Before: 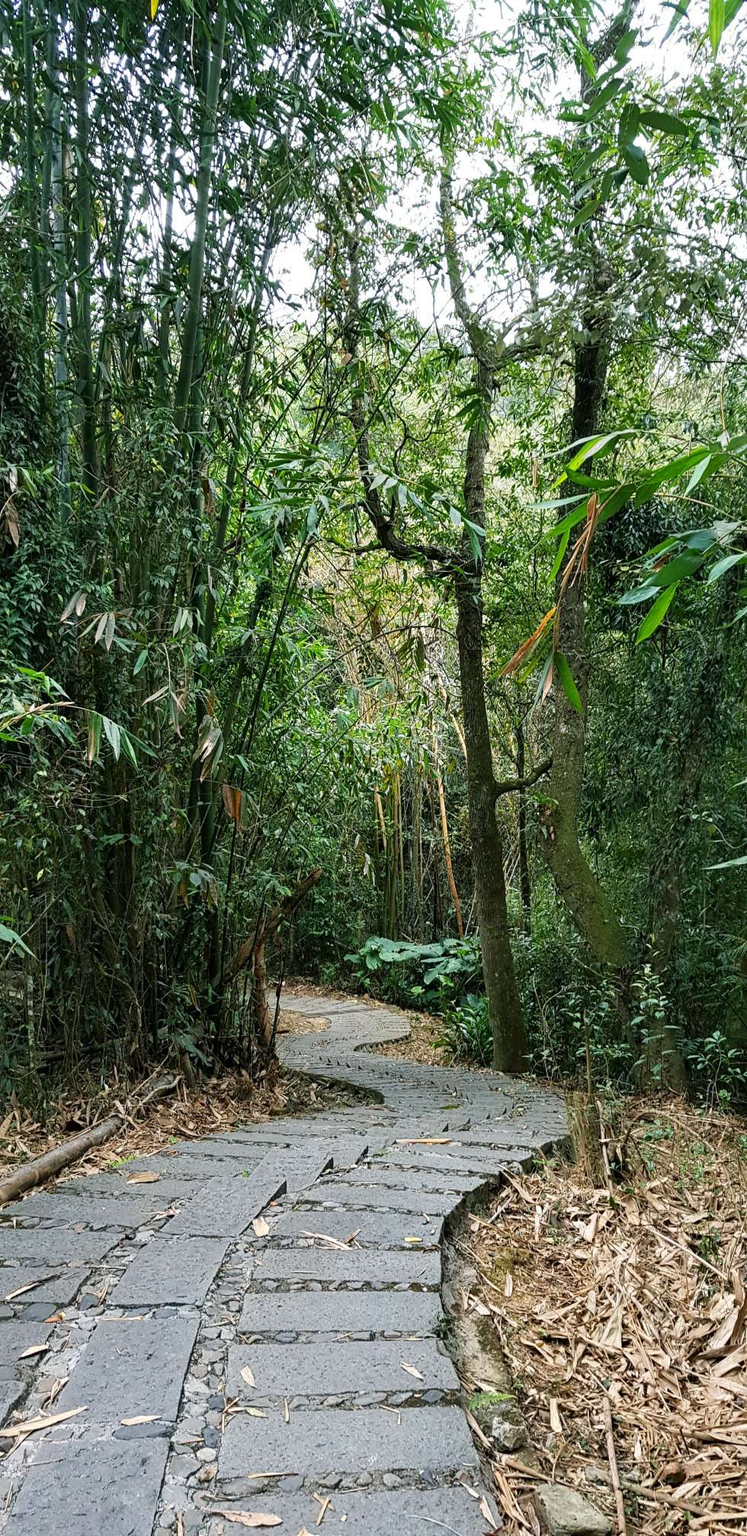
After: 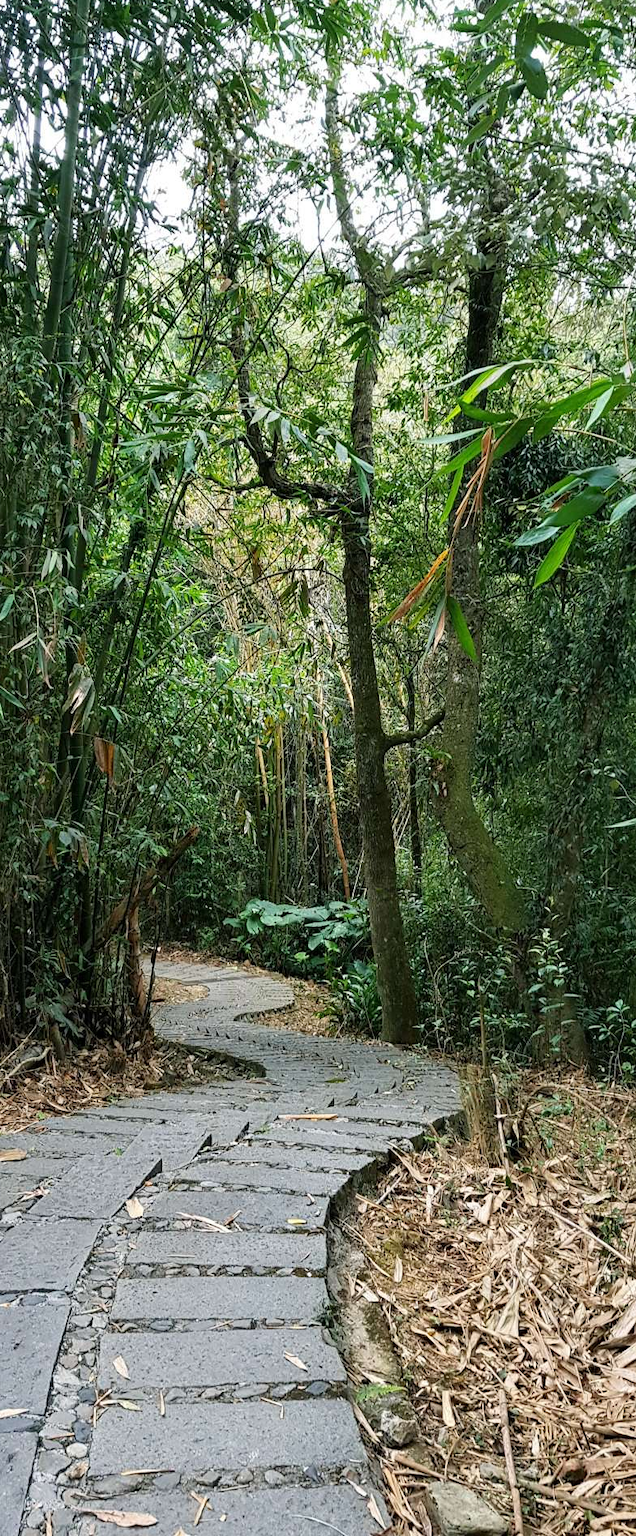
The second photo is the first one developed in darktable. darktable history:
crop and rotate: left 17.985%, top 5.987%, right 1.831%
